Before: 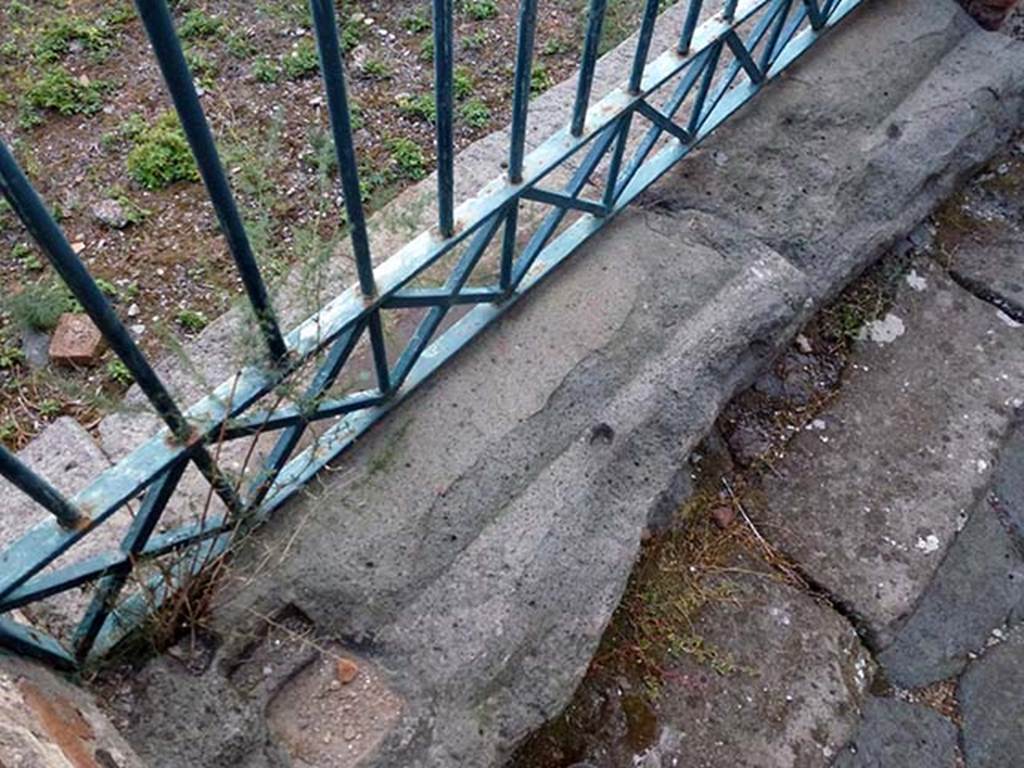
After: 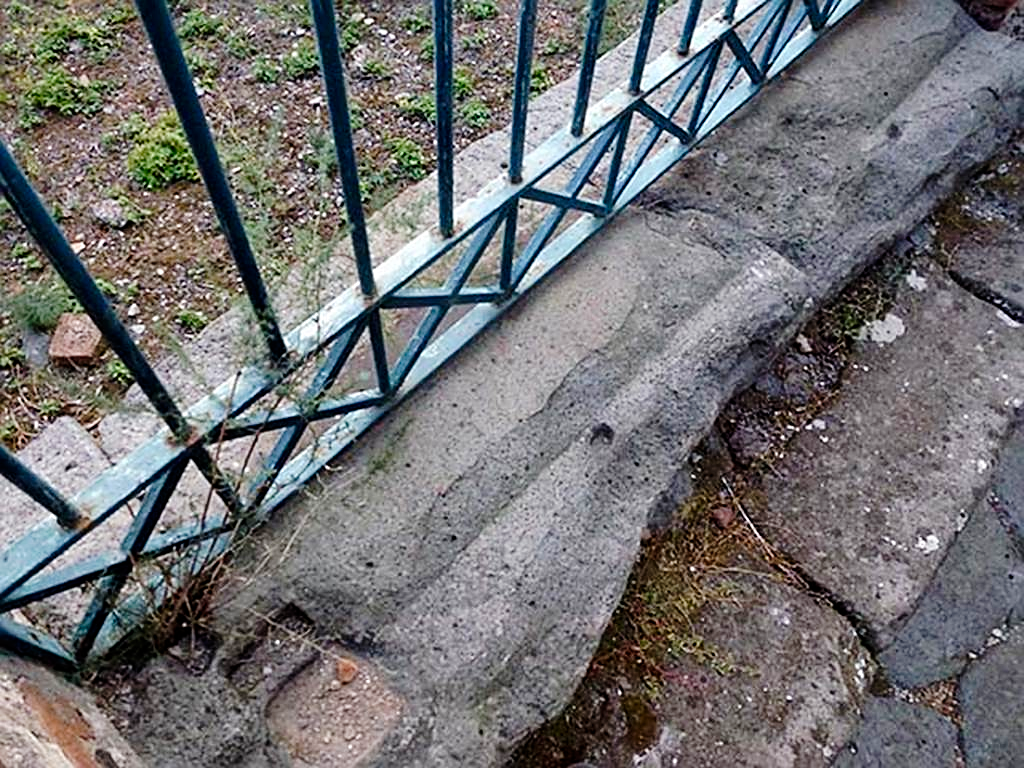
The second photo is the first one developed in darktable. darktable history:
tone curve: curves: ch0 [(0.003, 0) (0.066, 0.023) (0.149, 0.094) (0.264, 0.238) (0.395, 0.421) (0.517, 0.56) (0.688, 0.743) (0.813, 0.846) (1, 1)]; ch1 [(0, 0) (0.164, 0.115) (0.337, 0.332) (0.39, 0.398) (0.464, 0.461) (0.501, 0.5) (0.507, 0.503) (0.534, 0.537) (0.577, 0.59) (0.652, 0.681) (0.733, 0.749) (0.811, 0.796) (1, 1)]; ch2 [(0, 0) (0.337, 0.382) (0.464, 0.476) (0.501, 0.502) (0.527, 0.54) (0.551, 0.565) (0.6, 0.59) (0.687, 0.675) (1, 1)], preserve colors none
sharpen: amount 0.548
